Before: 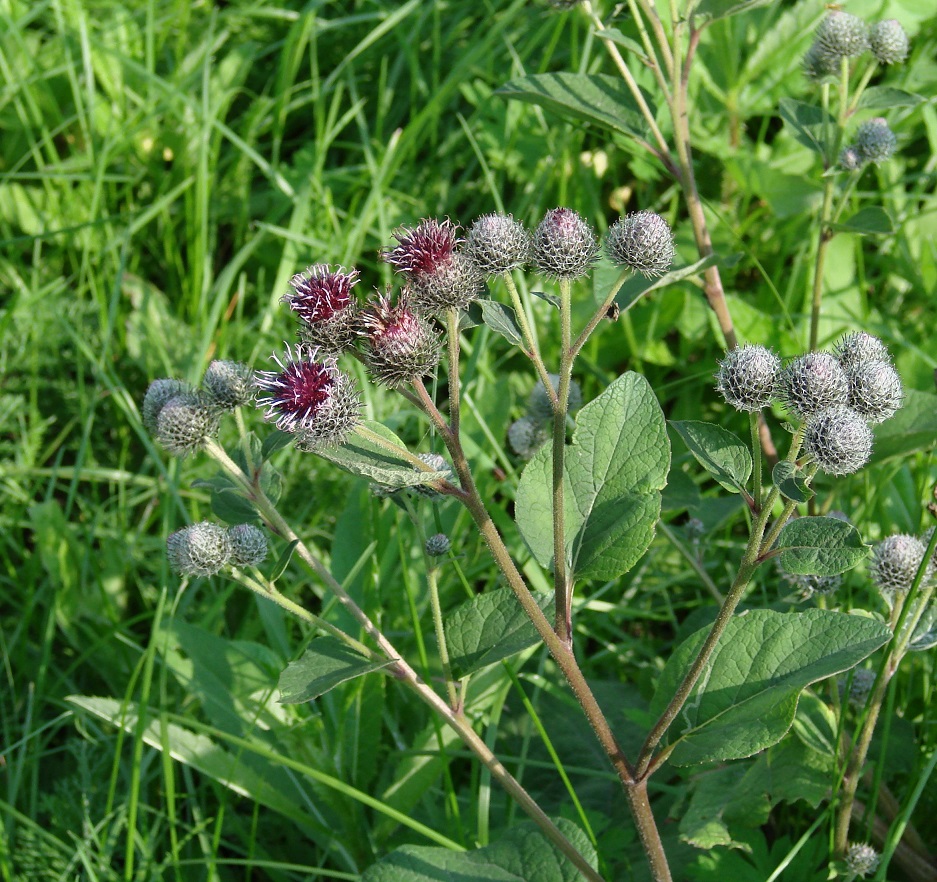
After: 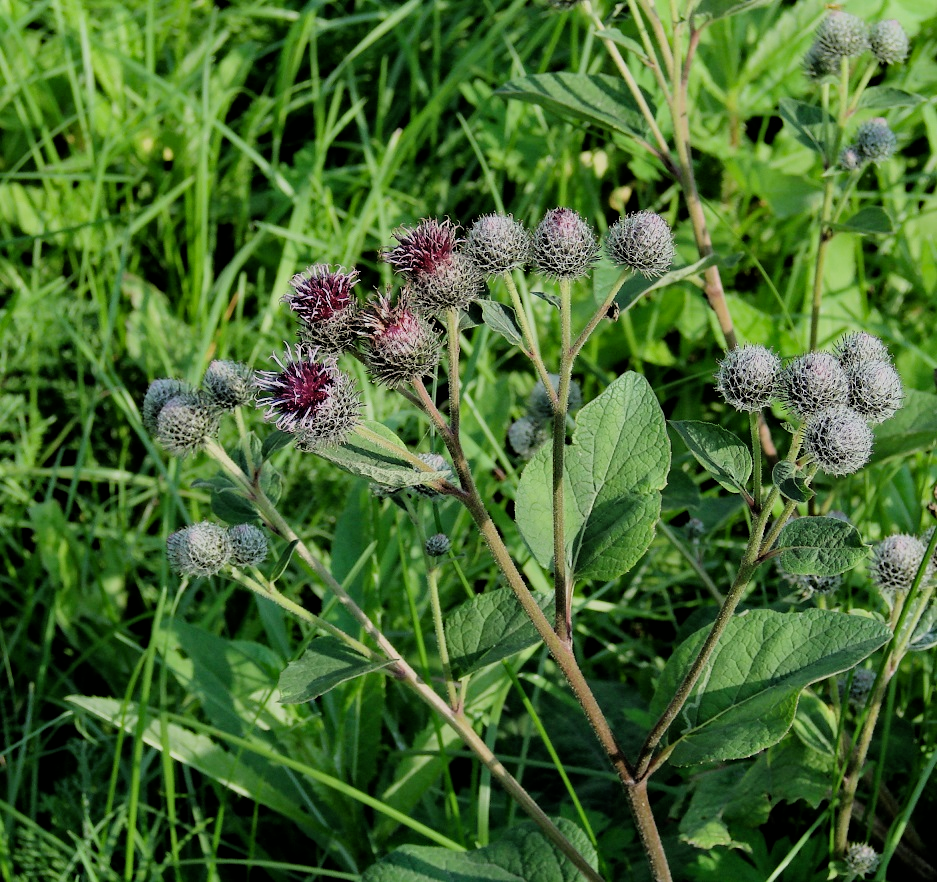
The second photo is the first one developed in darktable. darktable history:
haze removal: compatibility mode true, adaptive false
filmic rgb: black relative exposure -4.17 EV, white relative exposure 5.12 EV, threshold 3.01 EV, hardness 2.09, contrast 1.182, color science v6 (2022), enable highlight reconstruction true
